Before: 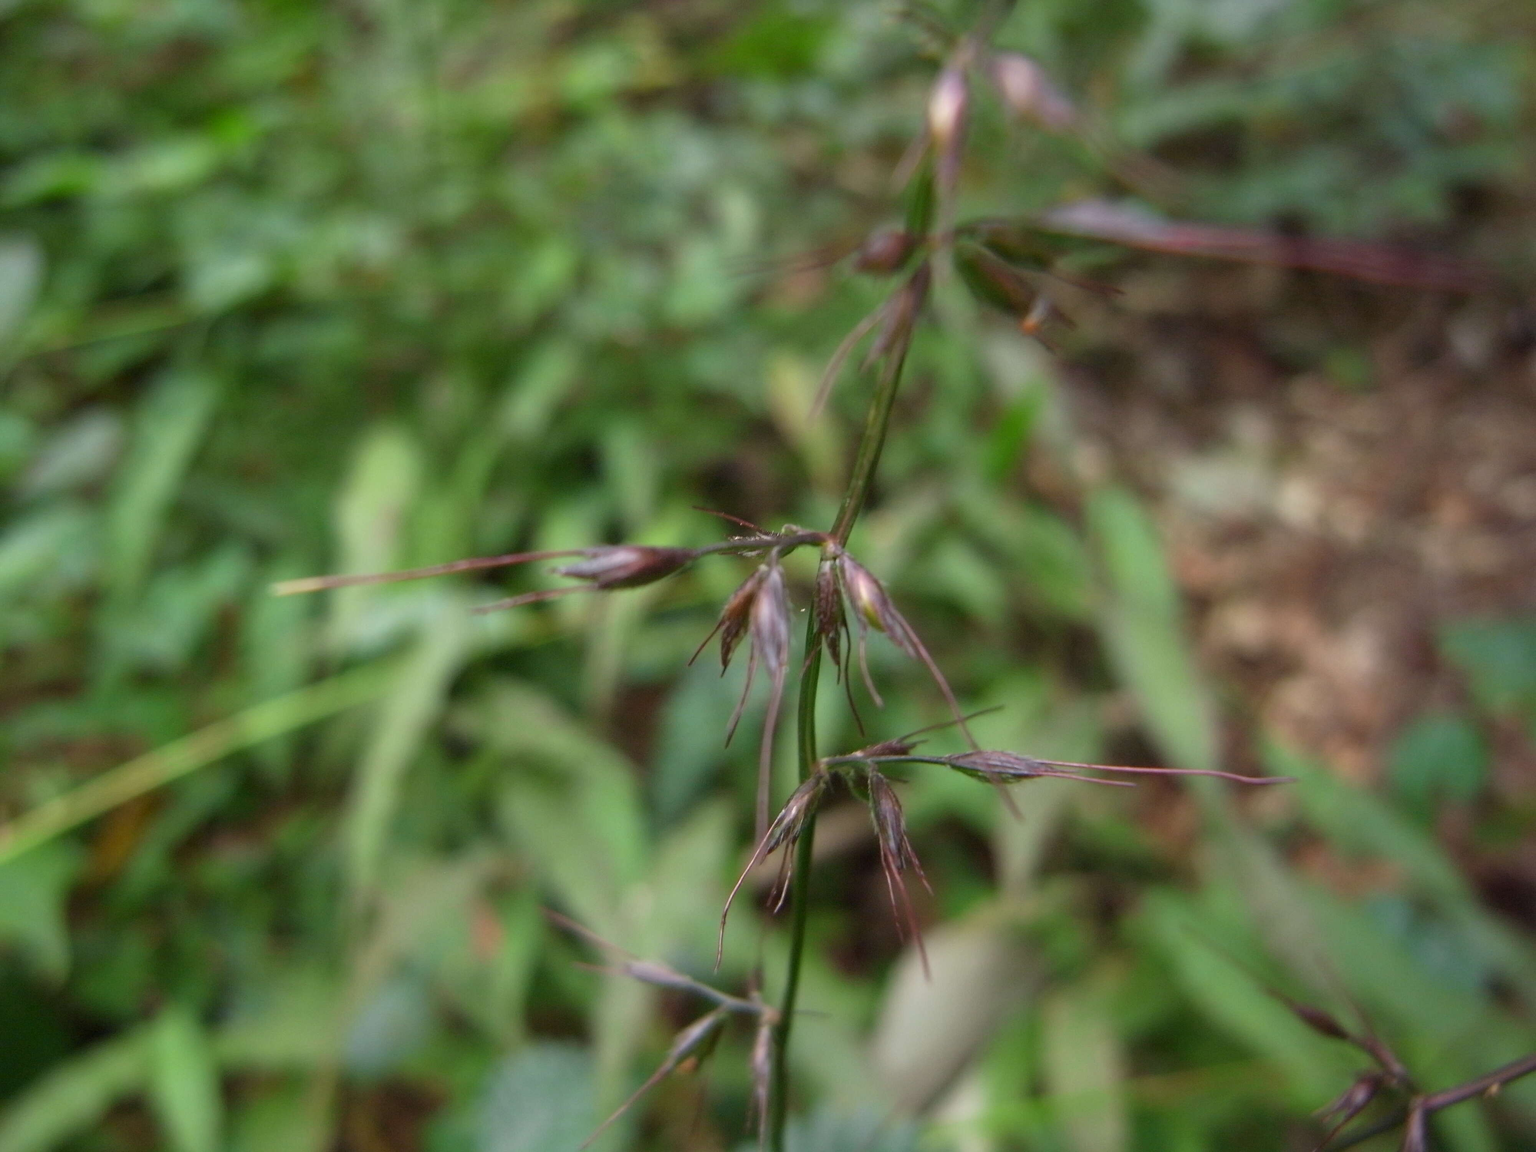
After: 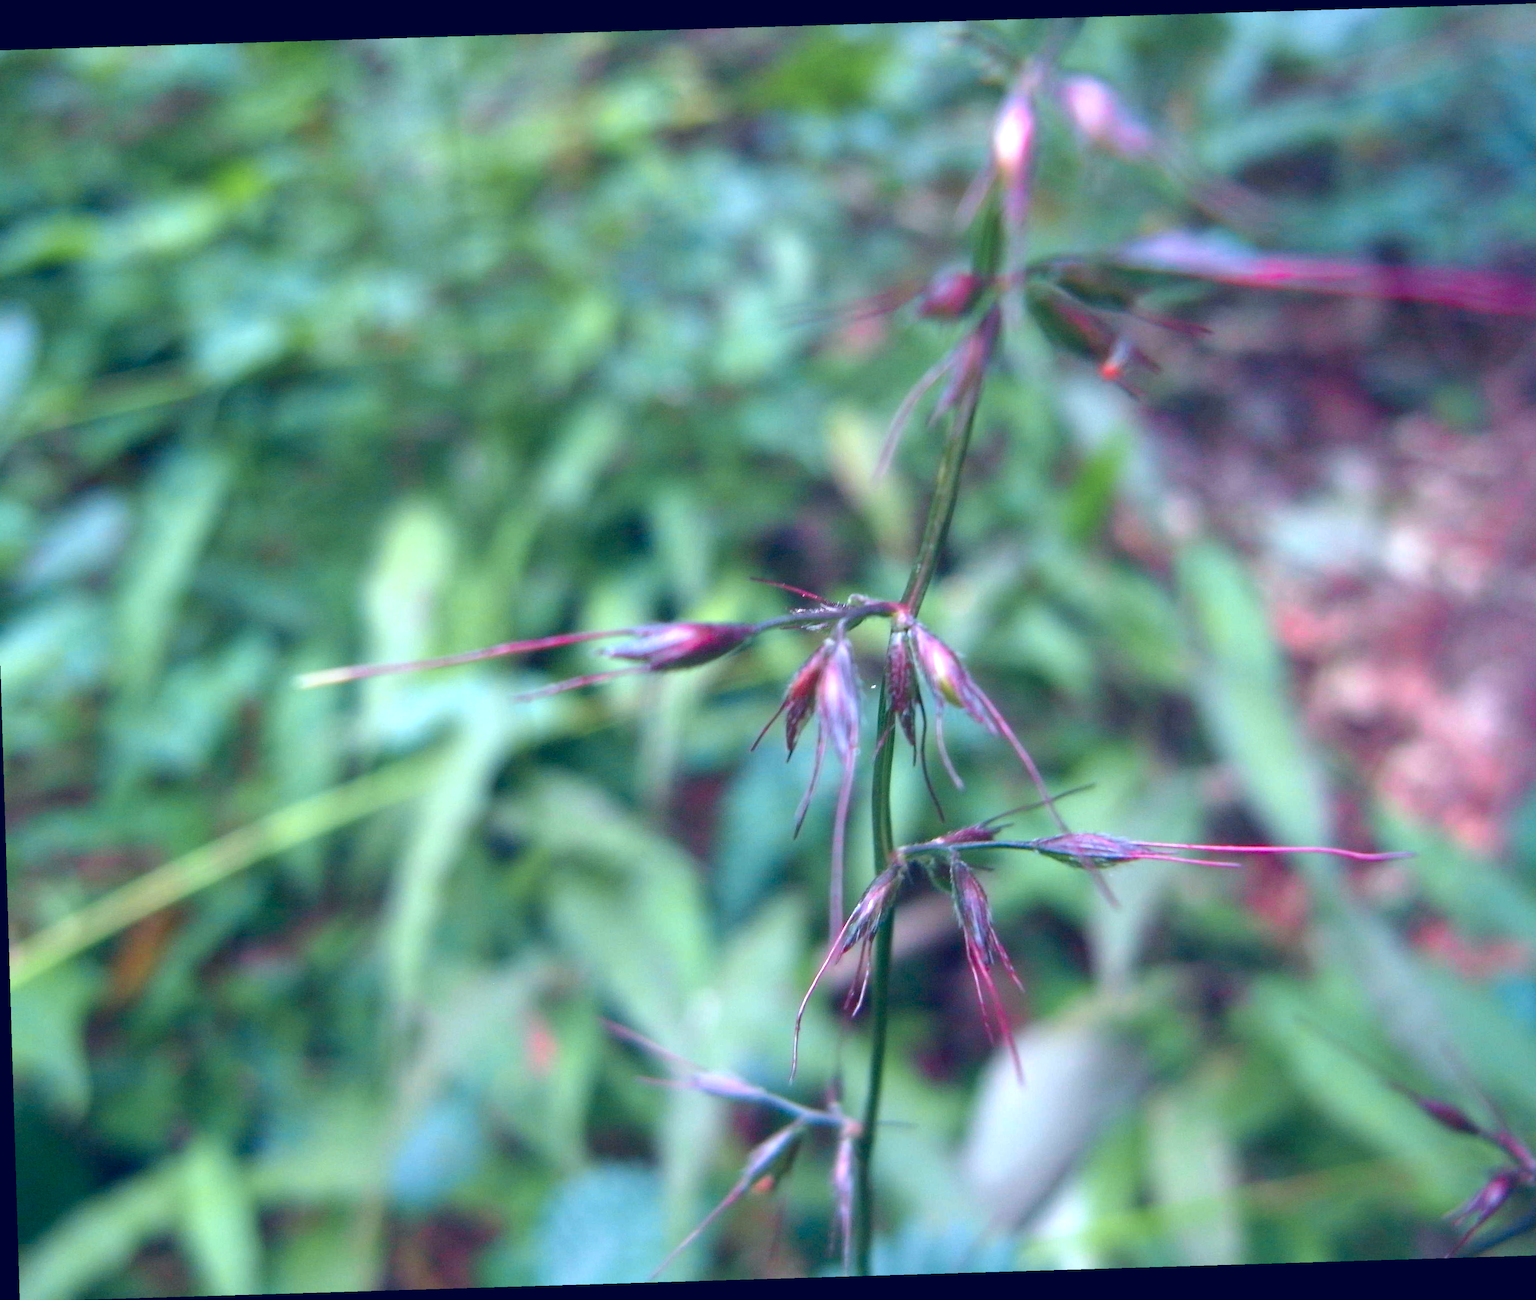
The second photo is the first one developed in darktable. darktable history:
crop and rotate: left 1.088%, right 8.807%
rotate and perspective: rotation -1.75°, automatic cropping off
tone curve: curves: ch1 [(0, 0) (0.108, 0.197) (0.5, 0.5) (0.681, 0.885) (1, 1)]; ch2 [(0, 0) (0.28, 0.151) (1, 1)], color space Lab, independent channels
exposure: black level correction 0, exposure 0.953 EV, compensate exposure bias true, compensate highlight preservation false
